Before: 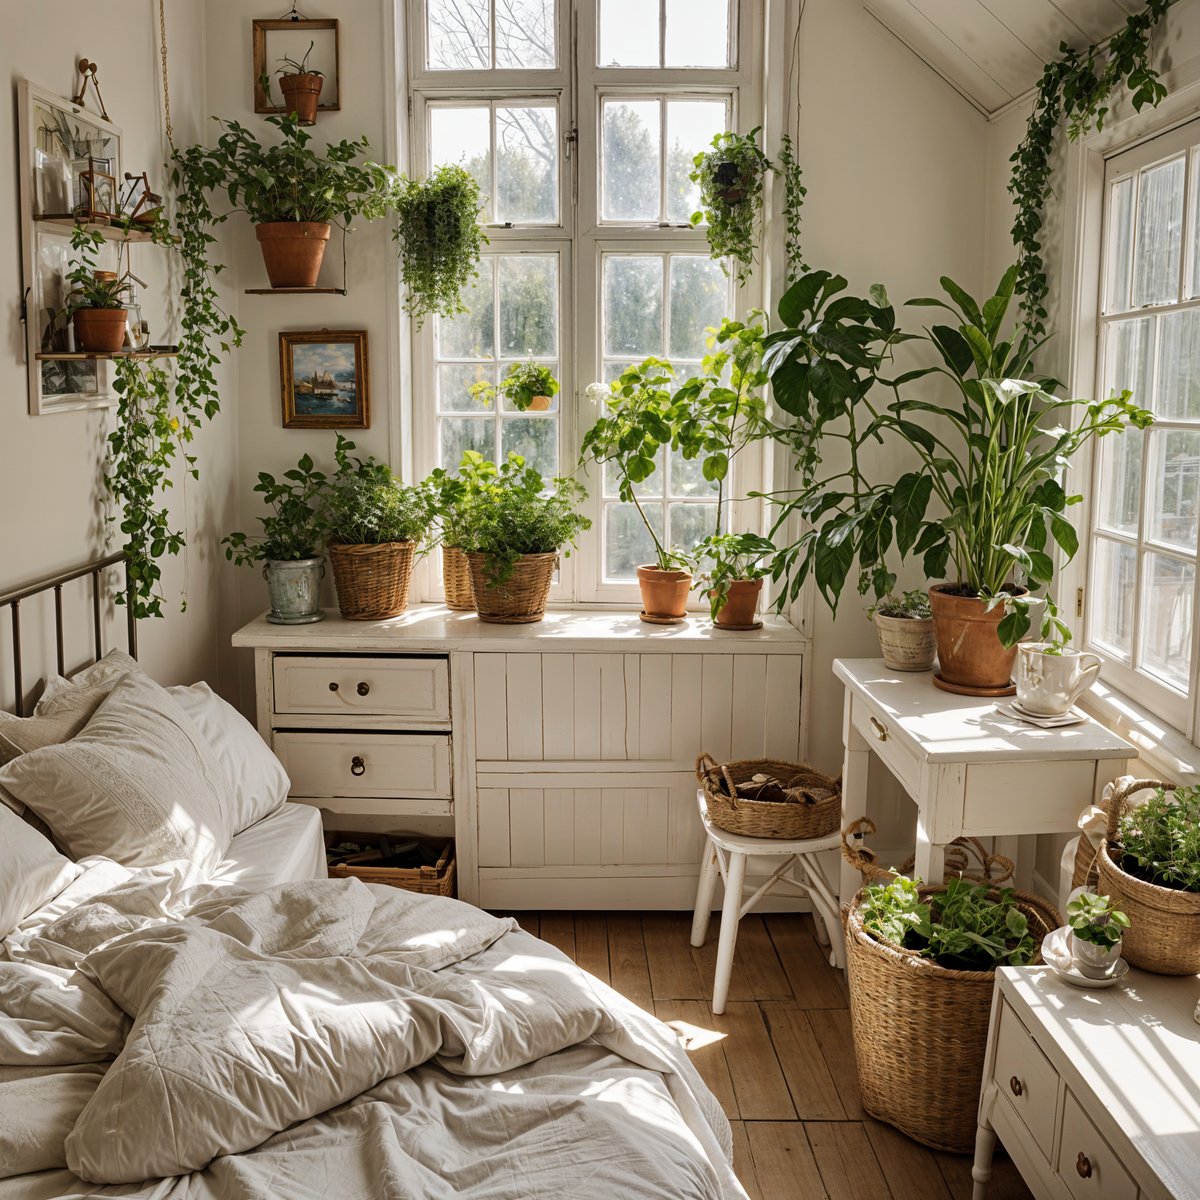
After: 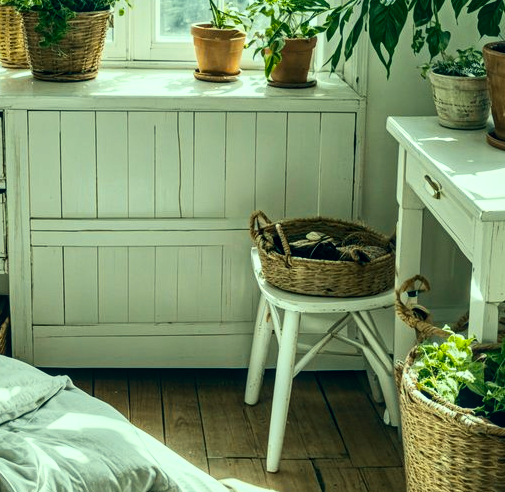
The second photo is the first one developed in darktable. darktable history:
crop: left 37.221%, top 45.169%, right 20.63%, bottom 13.777%
tone curve: curves: ch0 [(0, 0.003) (0.117, 0.101) (0.257, 0.246) (0.408, 0.432) (0.632, 0.716) (0.795, 0.884) (1, 1)]; ch1 [(0, 0) (0.227, 0.197) (0.405, 0.421) (0.501, 0.501) (0.522, 0.526) (0.546, 0.564) (0.589, 0.602) (0.696, 0.761) (0.976, 0.992)]; ch2 [(0, 0) (0.208, 0.176) (0.377, 0.38) (0.5, 0.5) (0.537, 0.534) (0.571, 0.577) (0.627, 0.64) (0.698, 0.76) (1, 1)], color space Lab, independent channels, preserve colors none
color correction: highlights a* -20.08, highlights b* 9.8, shadows a* -20.4, shadows b* -10.76
local contrast: detail 130%
